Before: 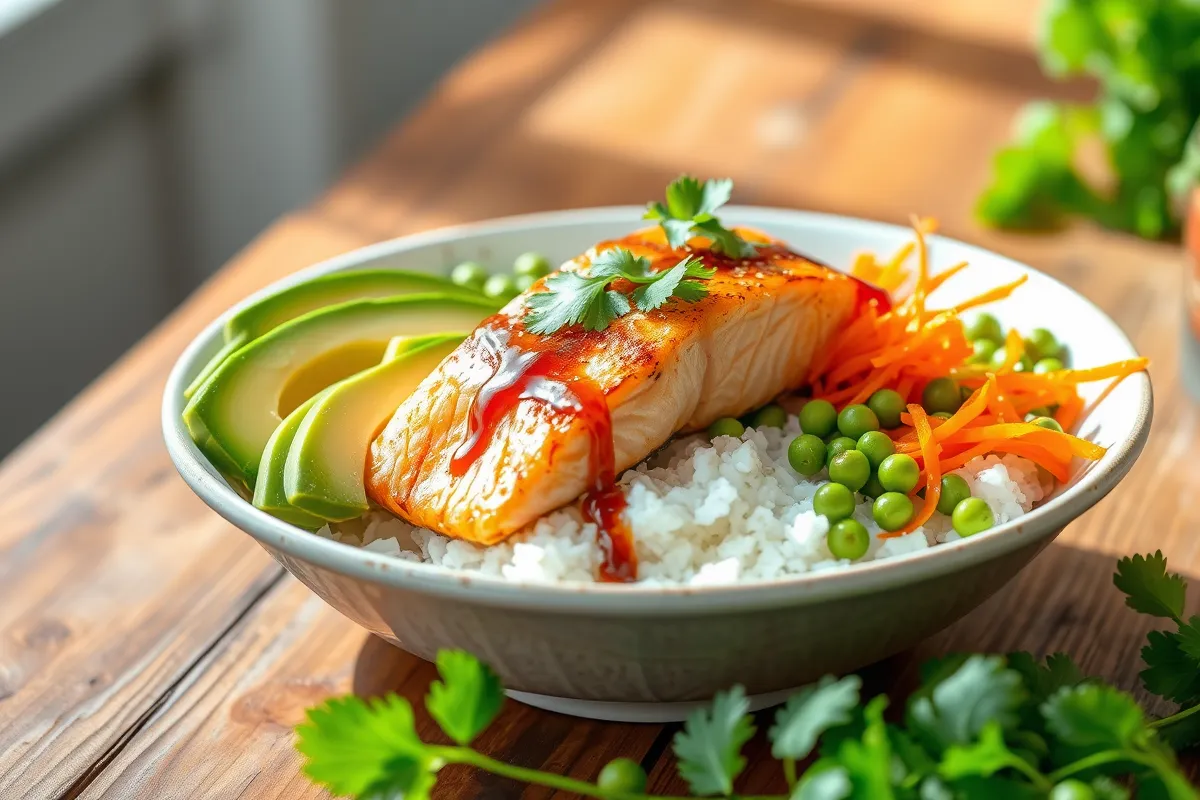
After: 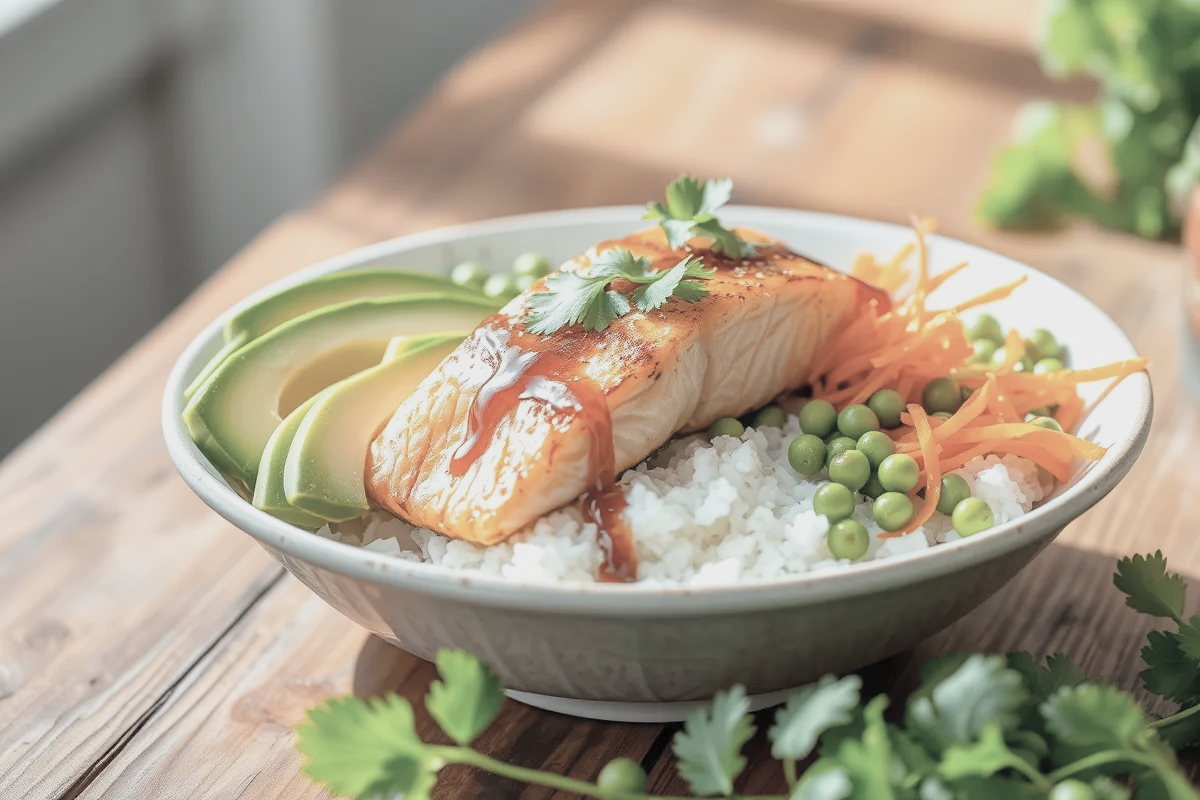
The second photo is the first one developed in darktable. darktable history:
sigmoid: contrast 1.22, skew 0.65
contrast brightness saturation: brightness 0.18, saturation -0.5
tone equalizer: on, module defaults
